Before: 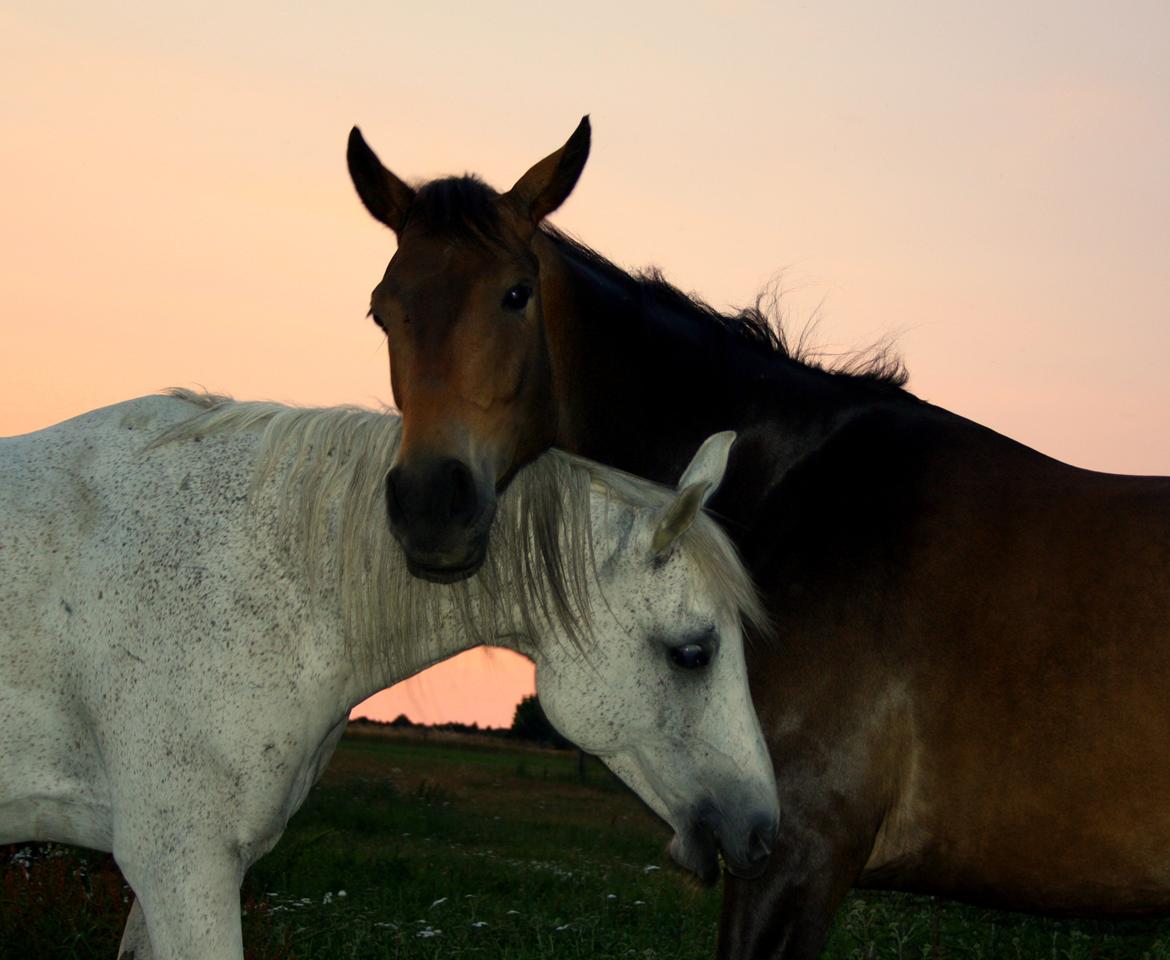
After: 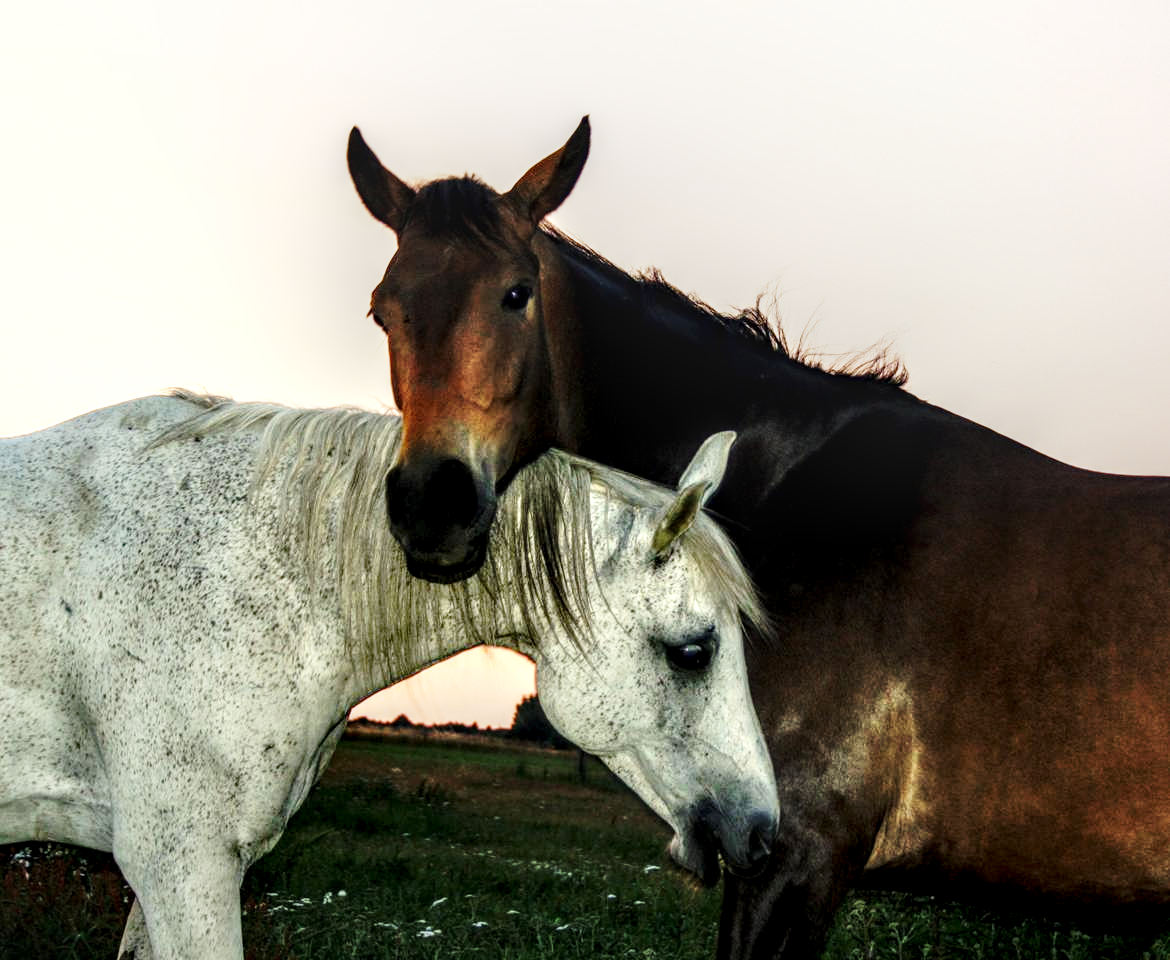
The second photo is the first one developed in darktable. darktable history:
local contrast: highlights 13%, shadows 40%, detail 183%, midtone range 0.47
exposure: black level correction 0.001, exposure 0.499 EV, compensate exposure bias true, compensate highlight preservation false
base curve: curves: ch0 [(0, 0) (0.032, 0.037) (0.105, 0.228) (0.435, 0.76) (0.856, 0.983) (1, 1)], preserve colors none
